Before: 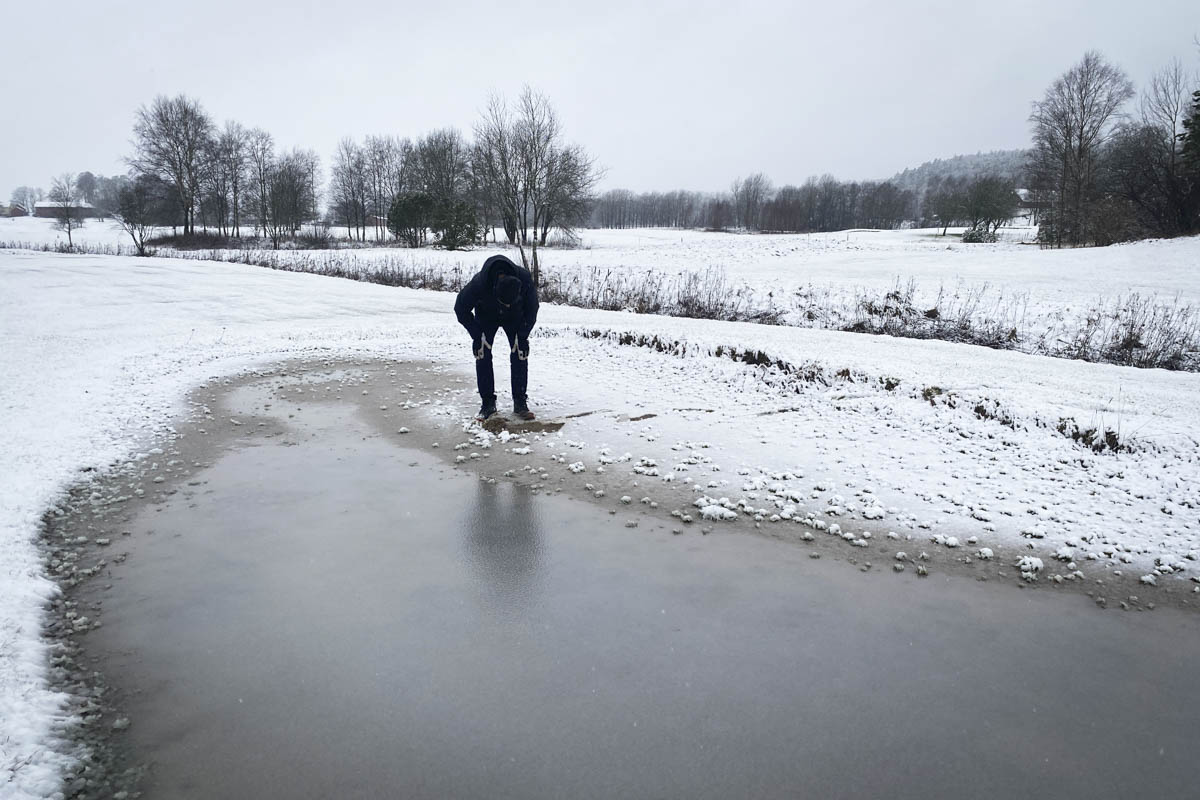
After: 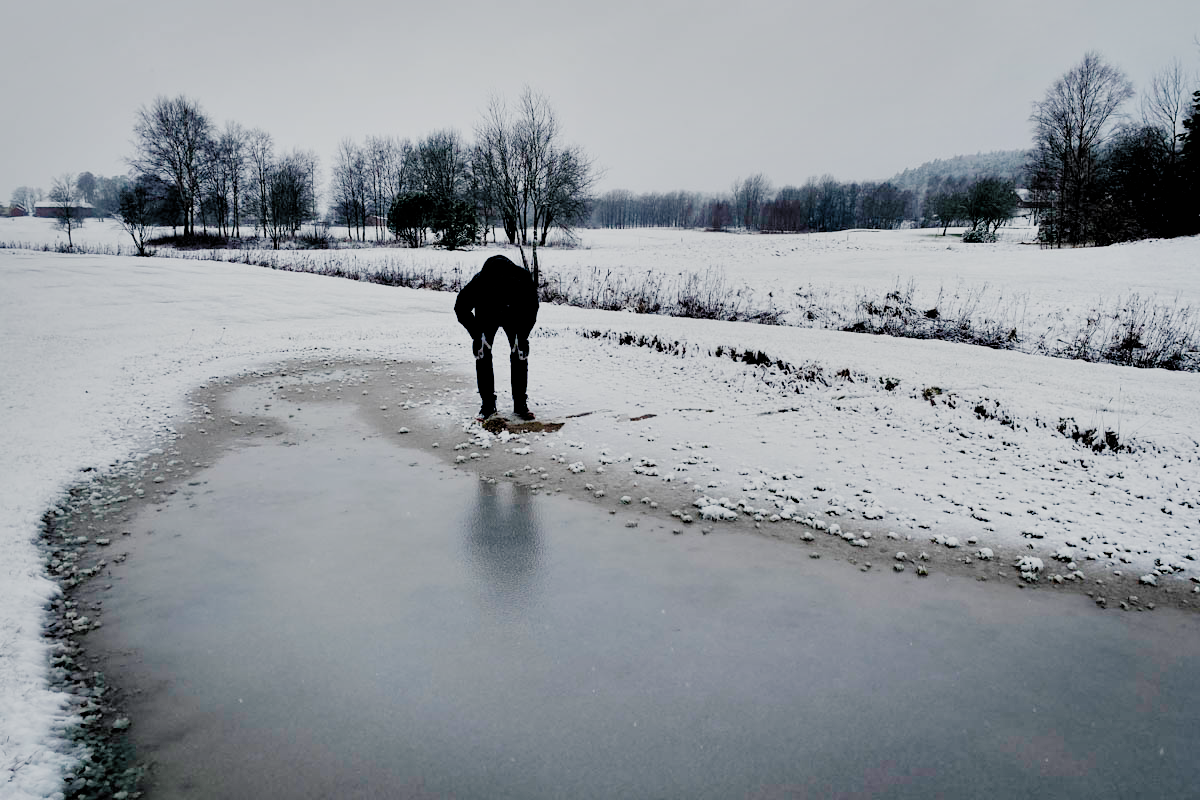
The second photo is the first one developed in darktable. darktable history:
filmic rgb: black relative exposure -2.85 EV, white relative exposure 4.56 EV, hardness 1.77, contrast 1.25, preserve chrominance no, color science v5 (2021)
color balance rgb: perceptual saturation grading › global saturation 20%, perceptual saturation grading › highlights -25%, perceptual saturation grading › shadows 25%
shadows and highlights: soften with gaussian
